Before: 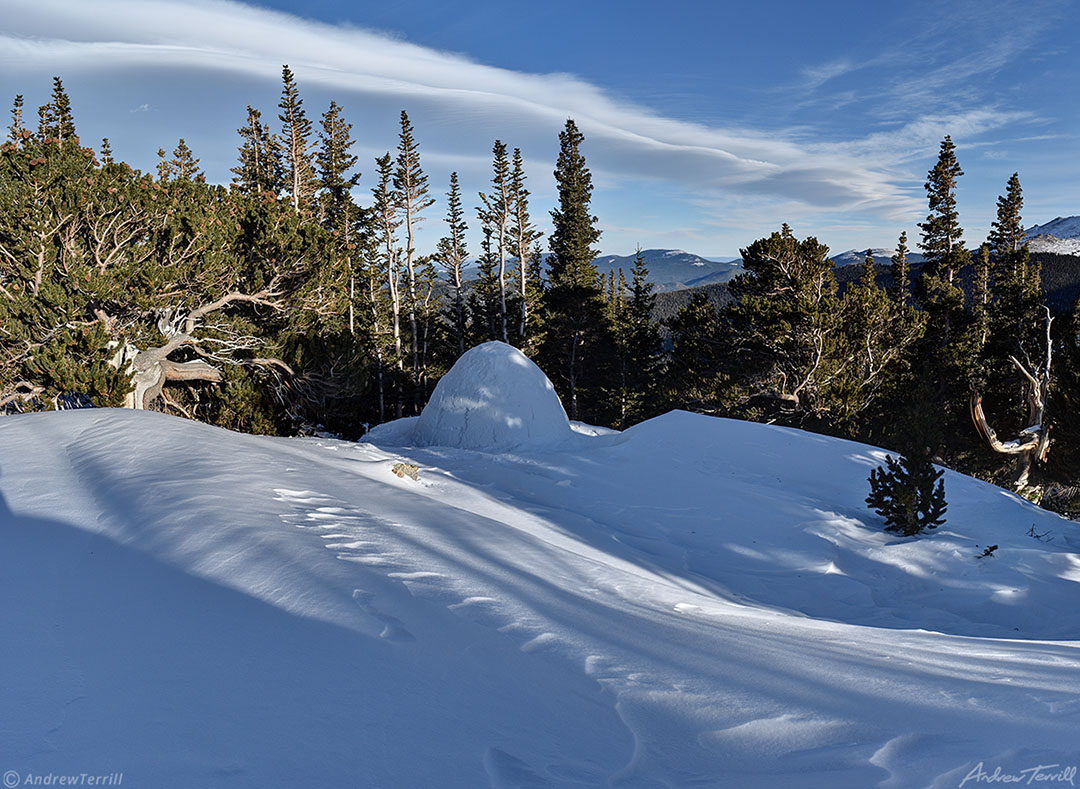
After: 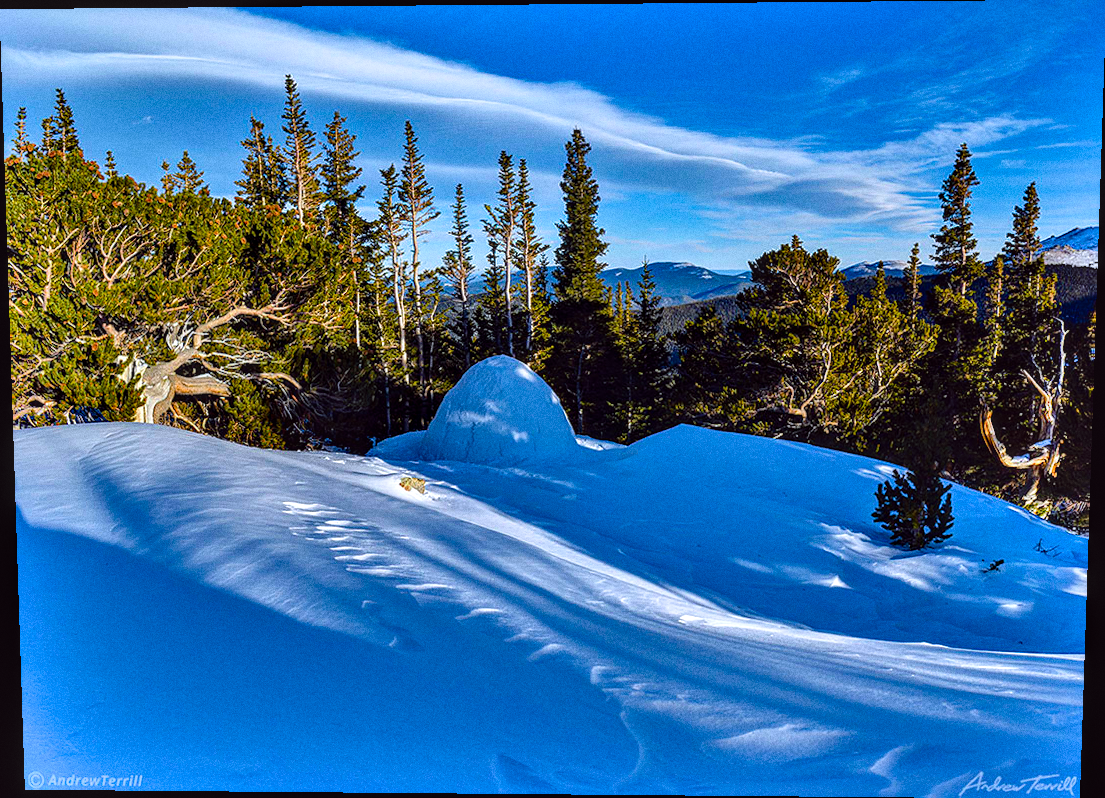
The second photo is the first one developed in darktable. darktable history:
rotate and perspective: lens shift (vertical) 0.048, lens shift (horizontal) -0.024, automatic cropping off
color balance: lift [1, 1.001, 0.999, 1.001], gamma [1, 1.004, 1.007, 0.993], gain [1, 0.991, 0.987, 1.013], contrast 10%, output saturation 120%
velvia: strength 51%, mid-tones bias 0.51
white balance: red 0.982, blue 1.018
shadows and highlights: shadows 60, soften with gaussian
local contrast: on, module defaults
grain: coarseness 0.09 ISO
contrast brightness saturation: contrast -0.02, brightness -0.01, saturation 0.03
